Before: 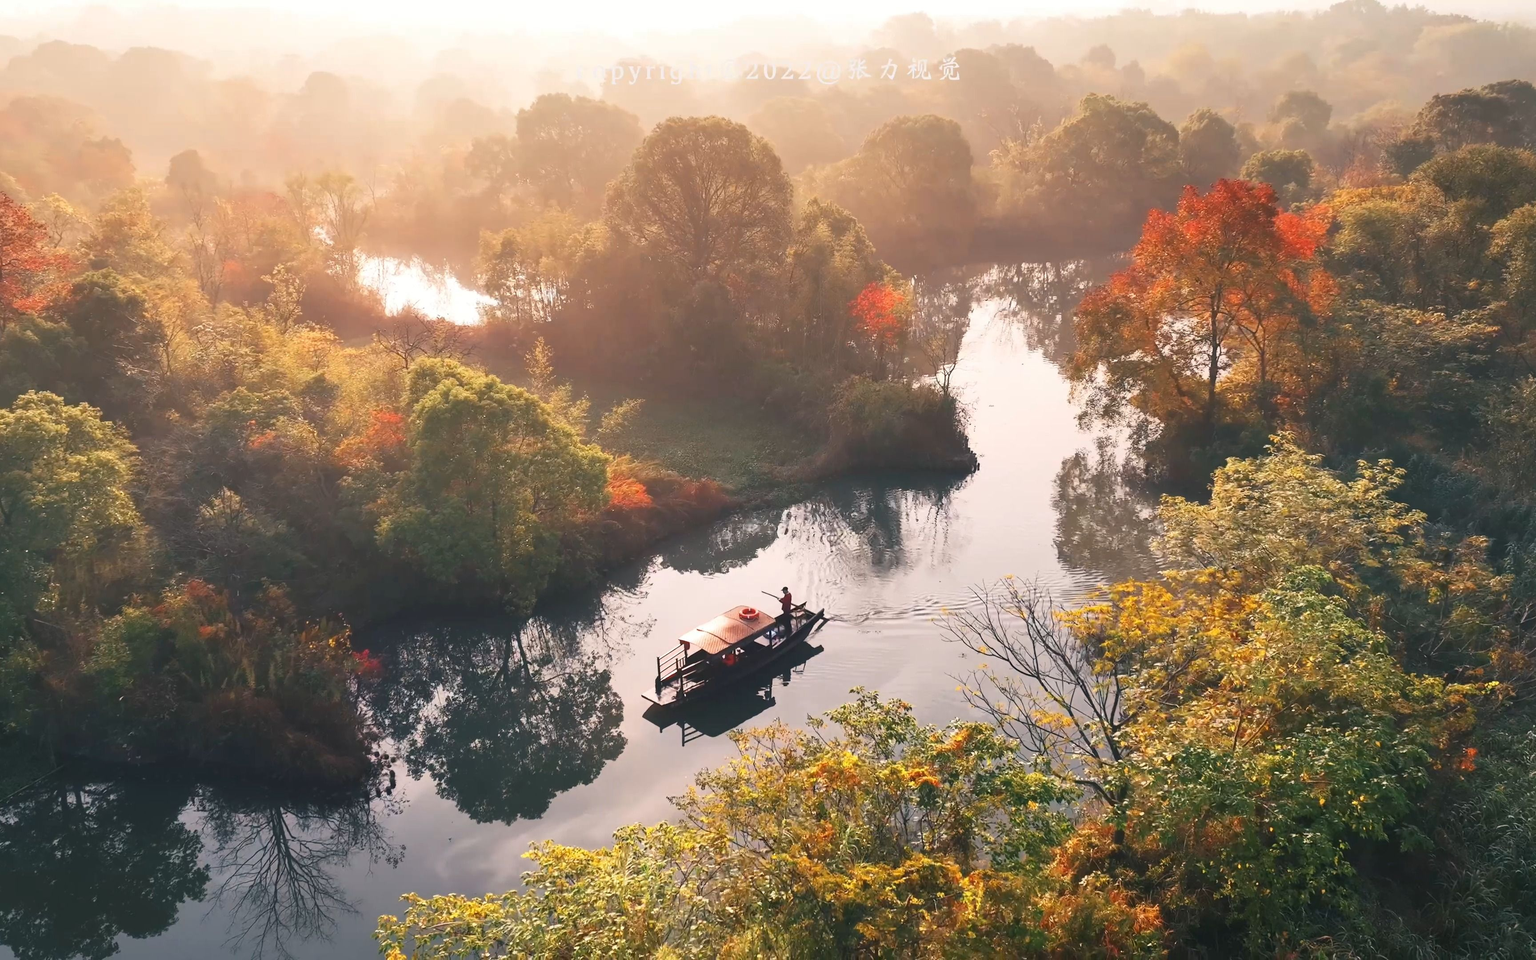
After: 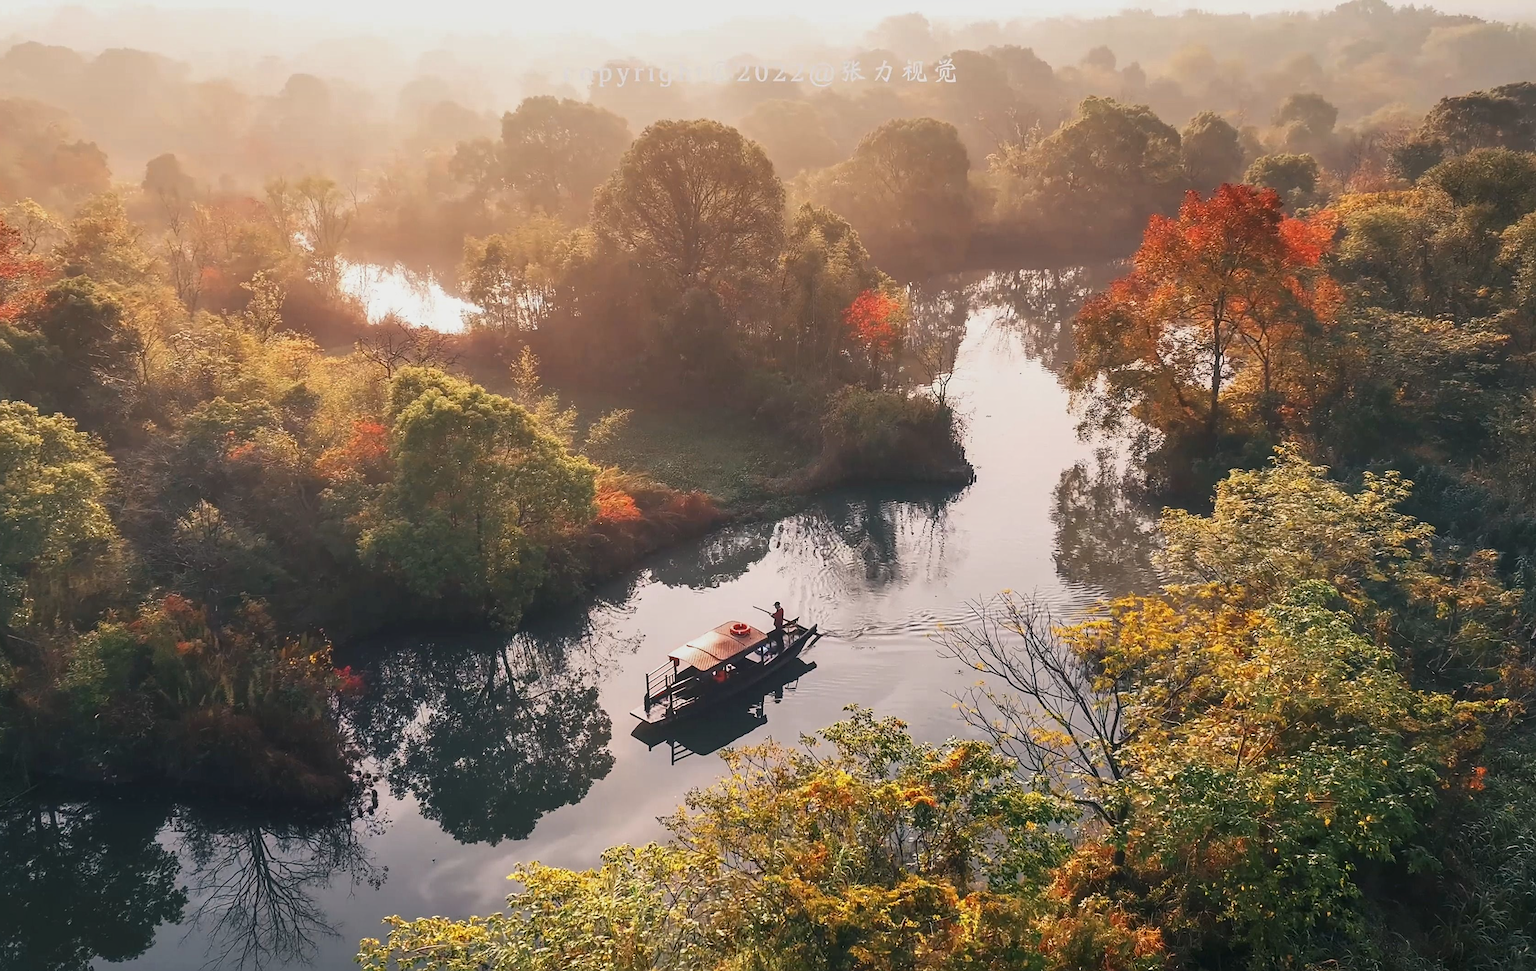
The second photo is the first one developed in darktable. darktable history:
local contrast: on, module defaults
white balance: emerald 1
sharpen: on, module defaults
exposure: exposure -0.36 EV, compensate highlight preservation false
crop and rotate: left 1.774%, right 0.633%, bottom 1.28%
